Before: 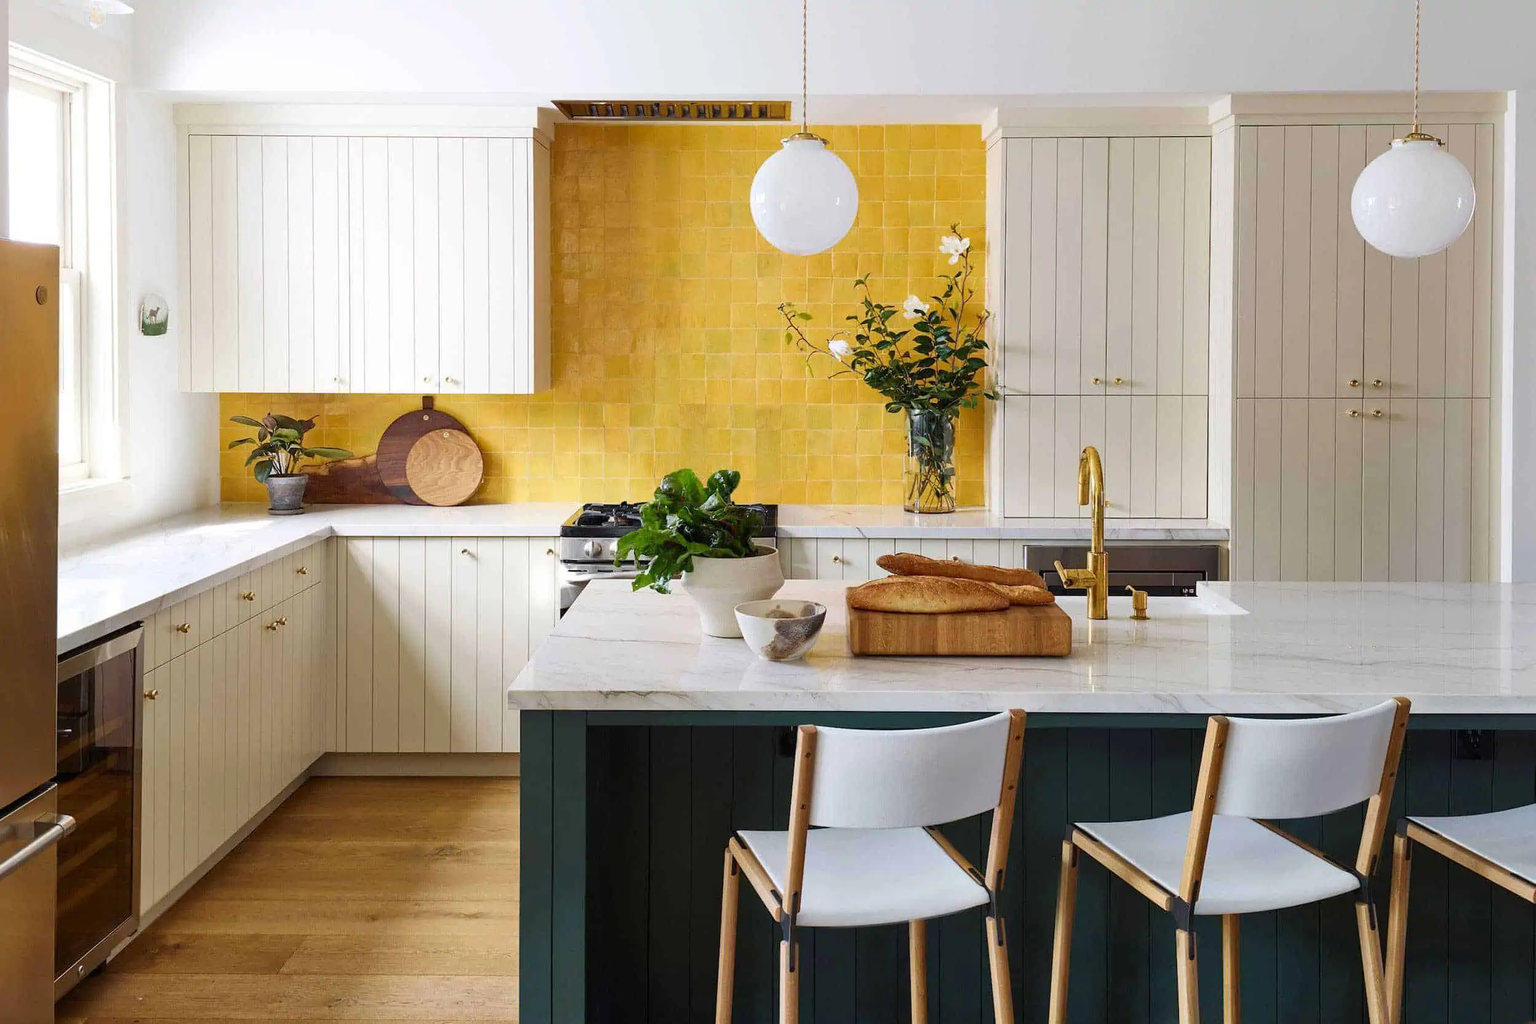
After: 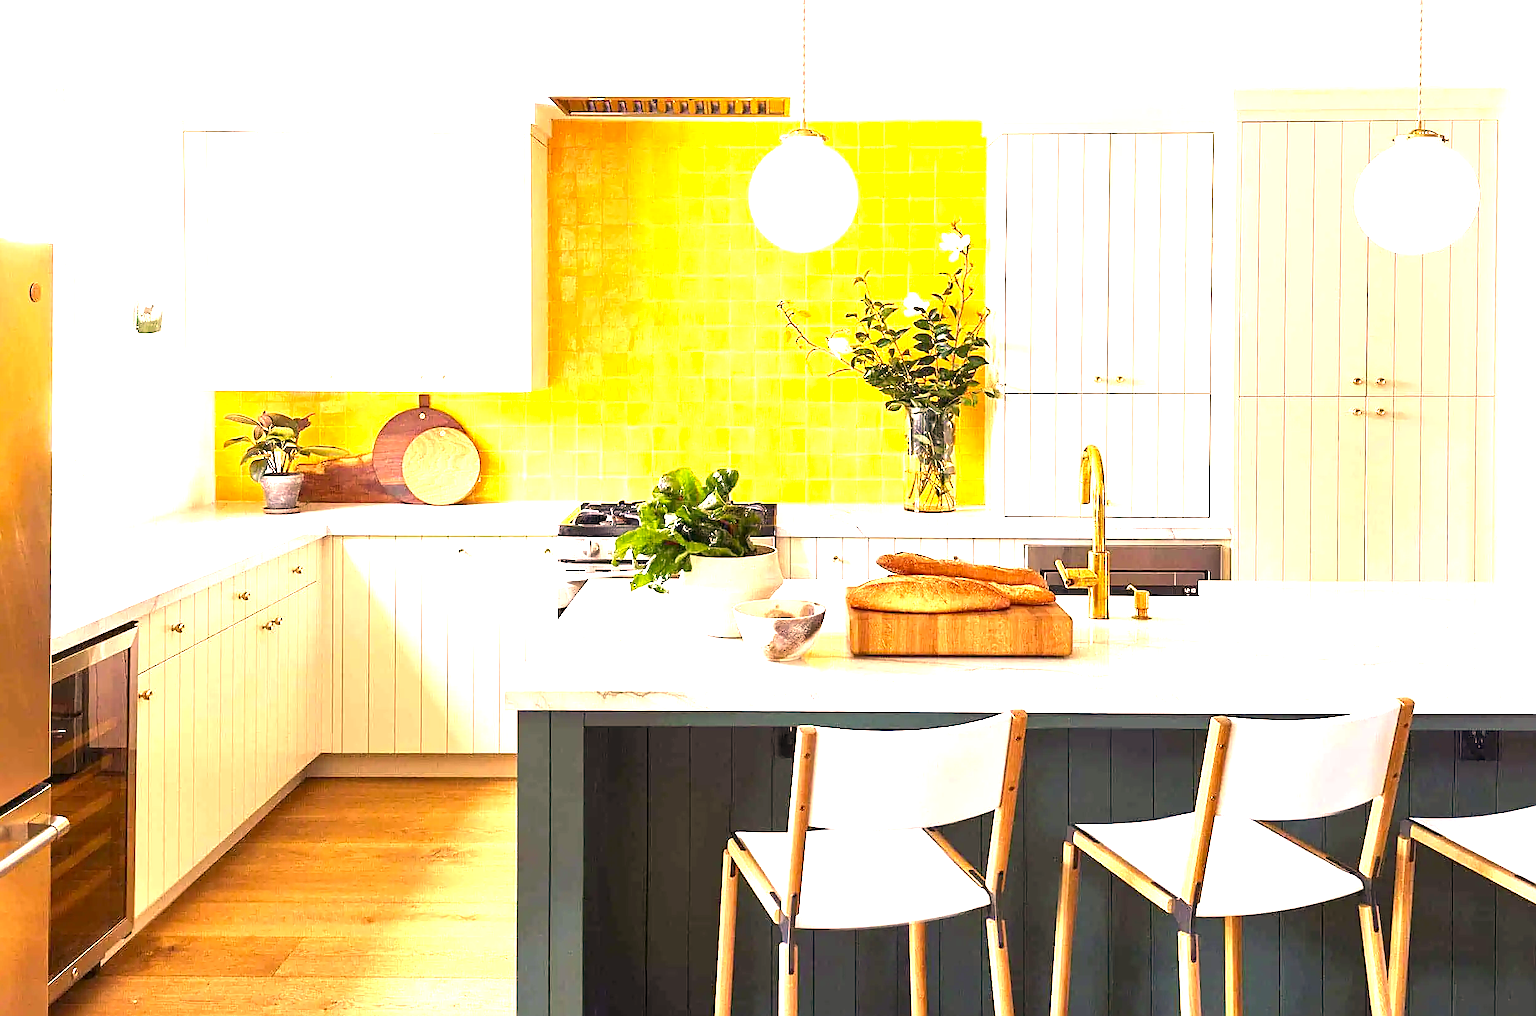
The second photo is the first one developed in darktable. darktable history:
exposure: exposure 1.999 EV, compensate highlight preservation false
color correction: highlights a* 17.75, highlights b* 18.98
crop: left 0.449%, top 0.523%, right 0.247%, bottom 0.91%
sharpen: on, module defaults
